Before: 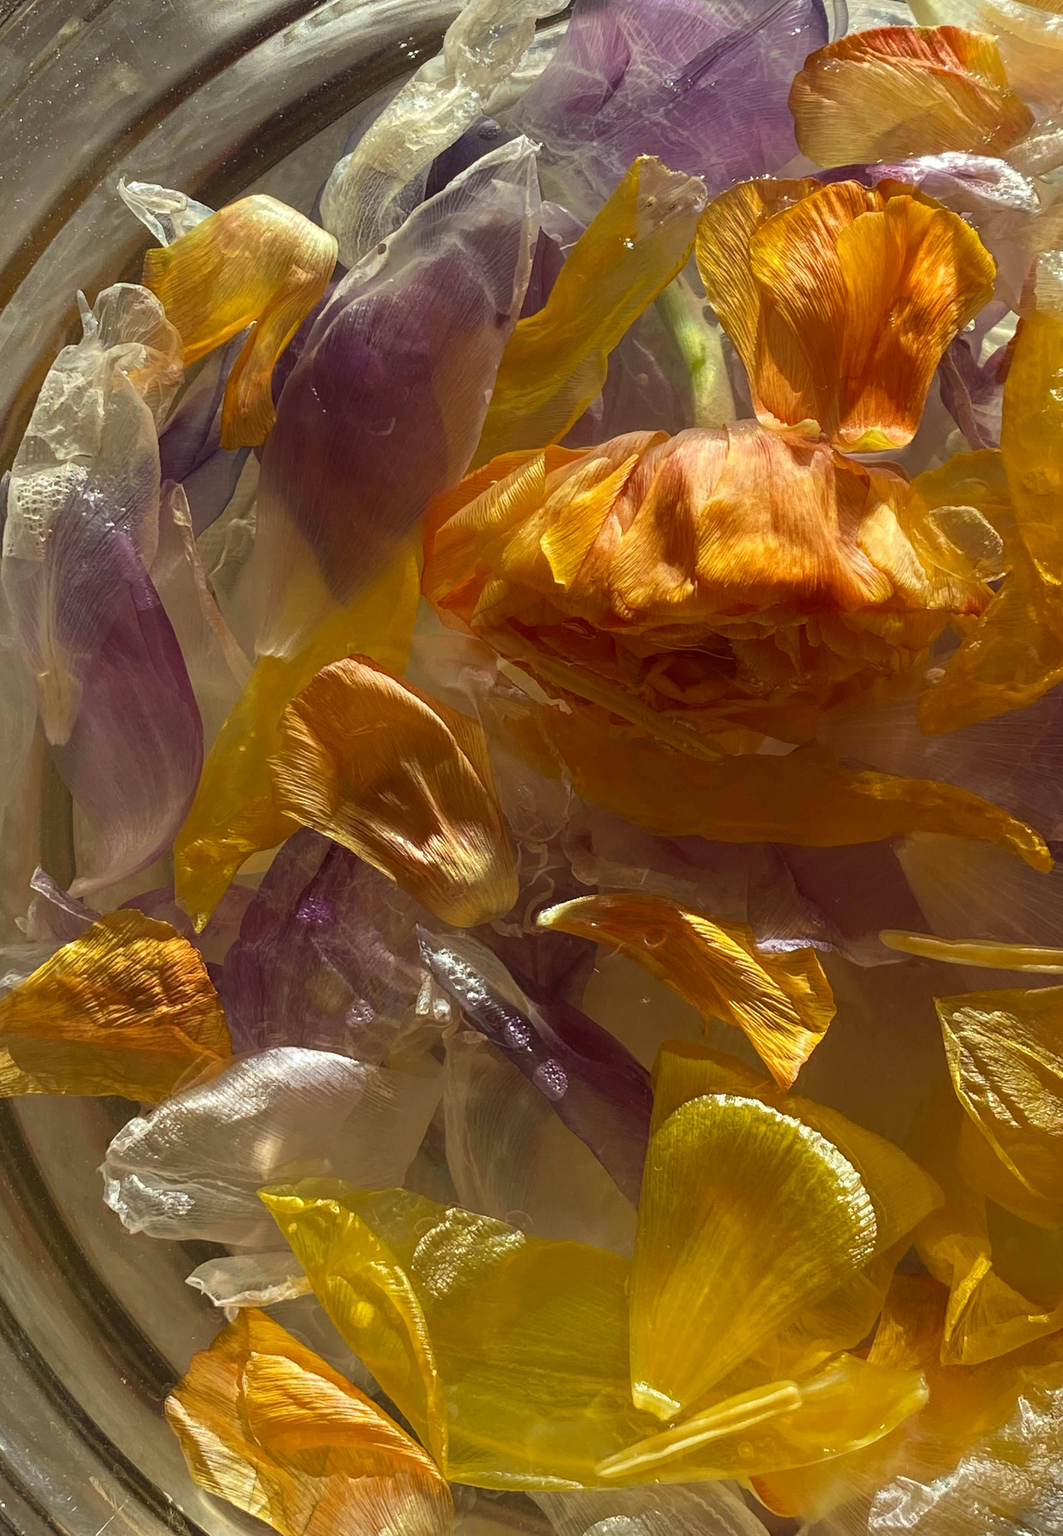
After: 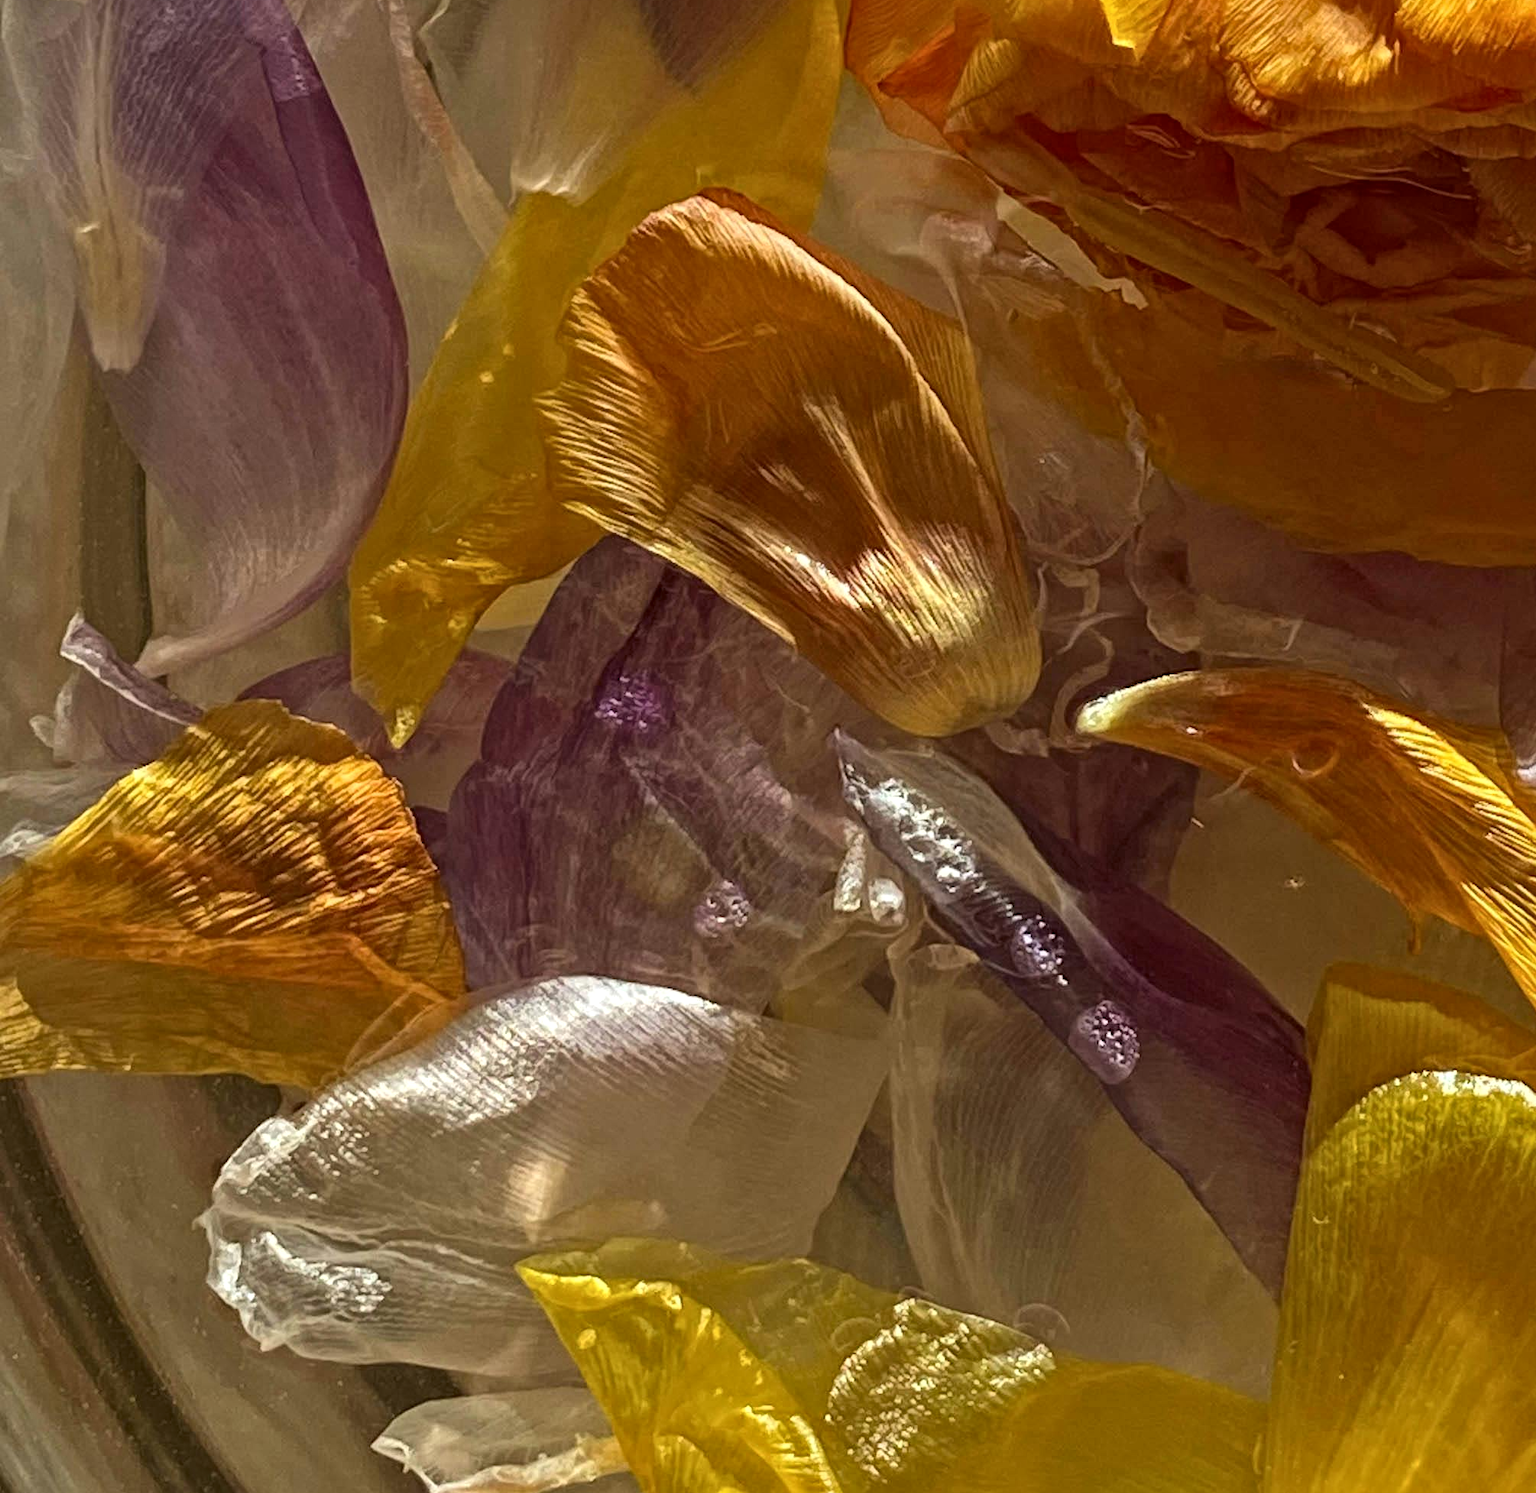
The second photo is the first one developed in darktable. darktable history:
local contrast: mode bilateral grid, contrast 20, coarseness 20, detail 150%, midtone range 0.2
white balance: red 1, blue 1
crop: top 36.498%, right 27.964%, bottom 14.995%
